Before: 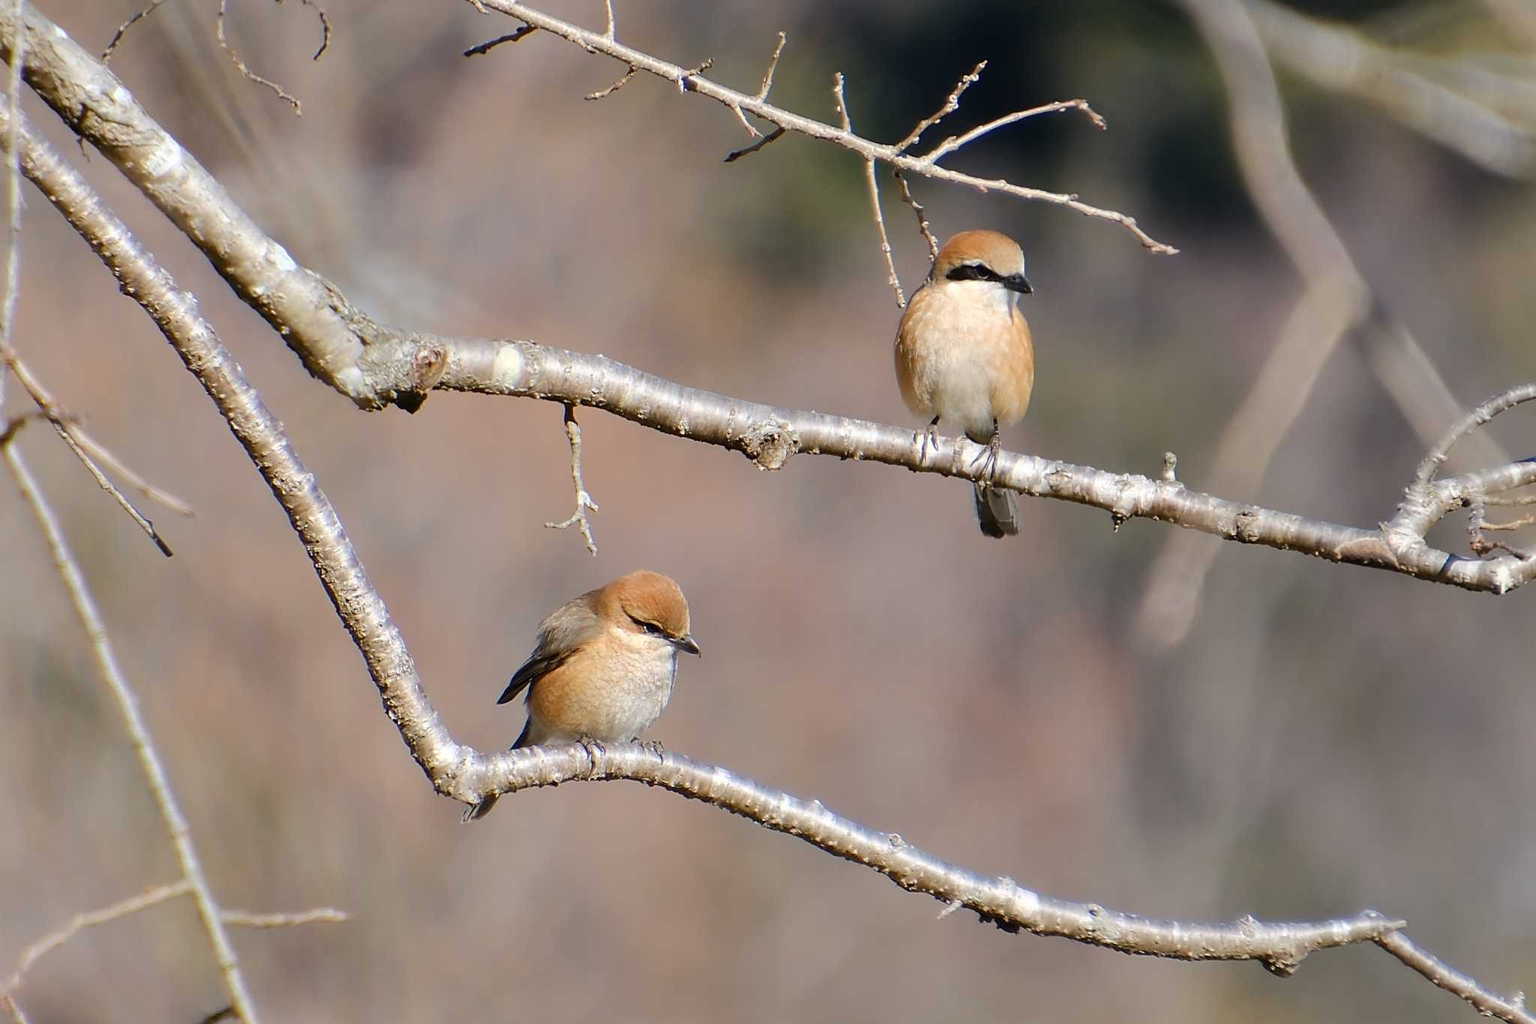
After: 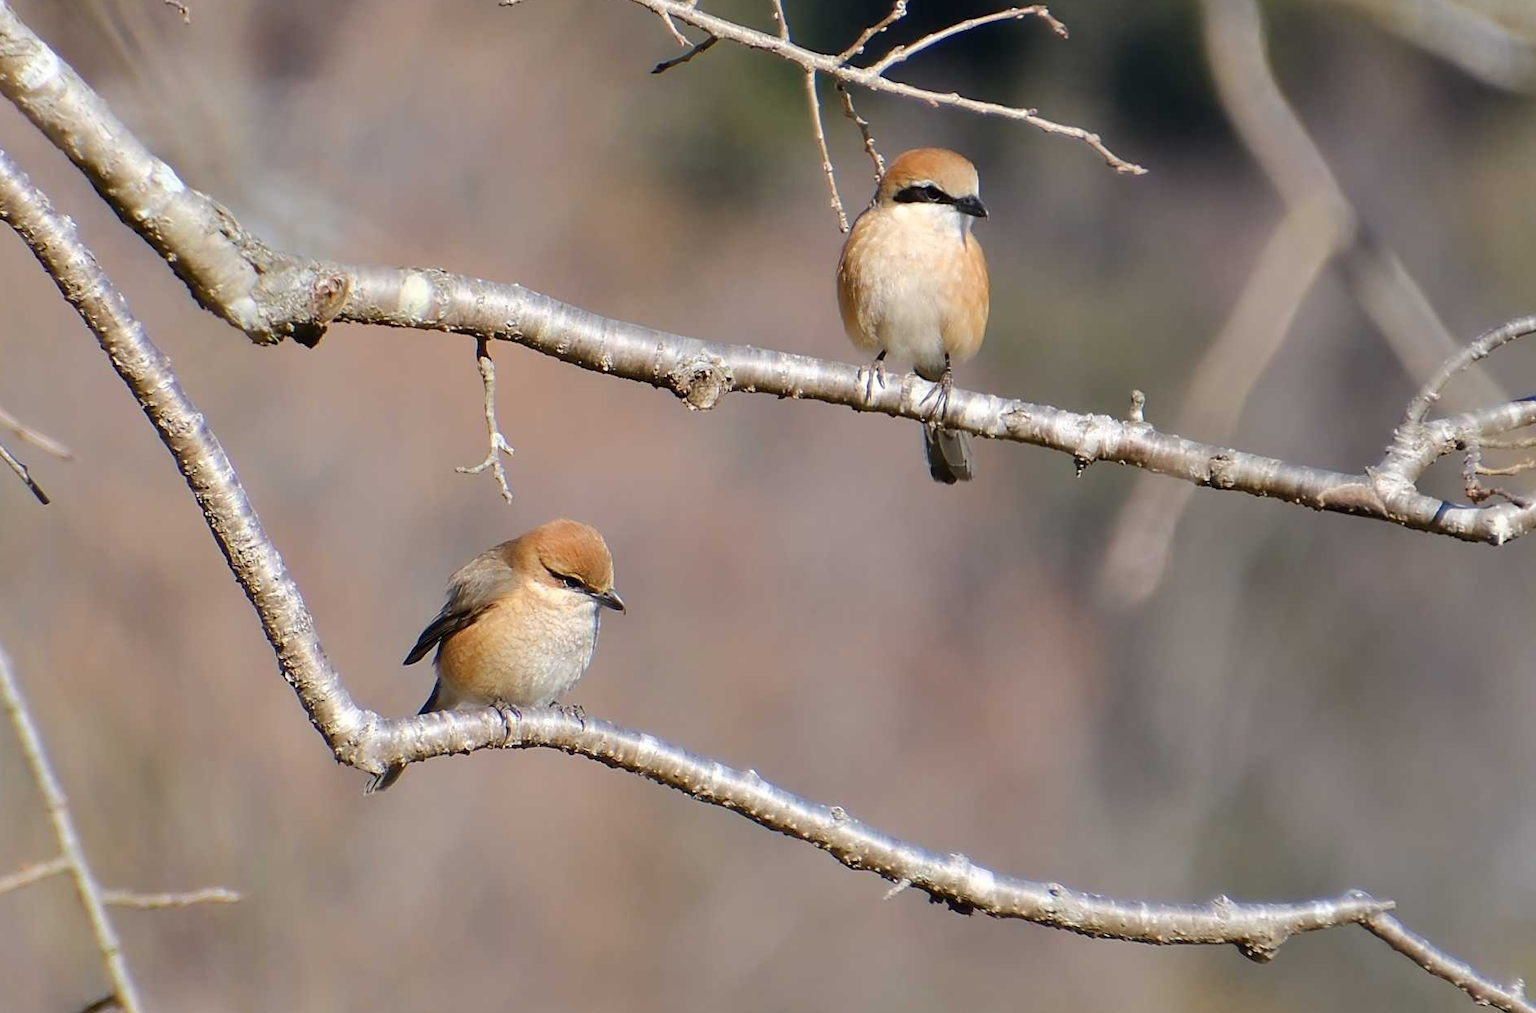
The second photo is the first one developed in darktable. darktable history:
crop and rotate: left 8.329%, top 9.273%
